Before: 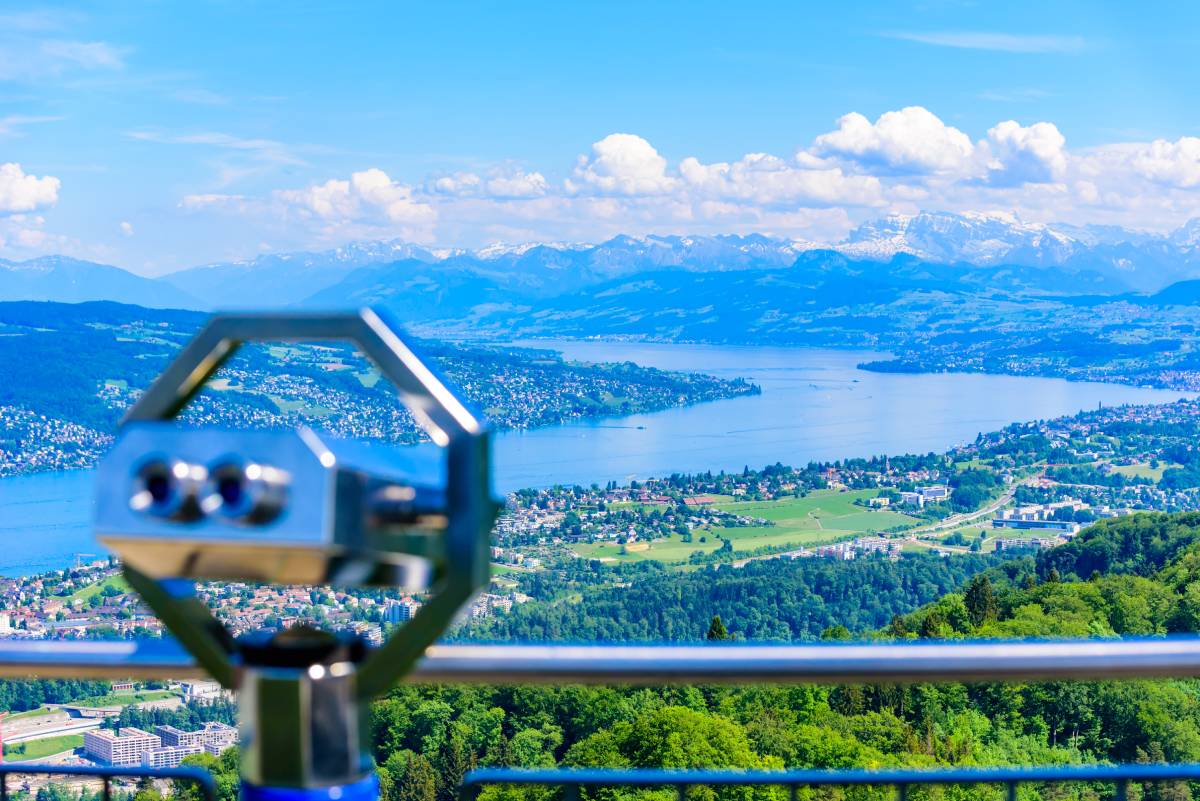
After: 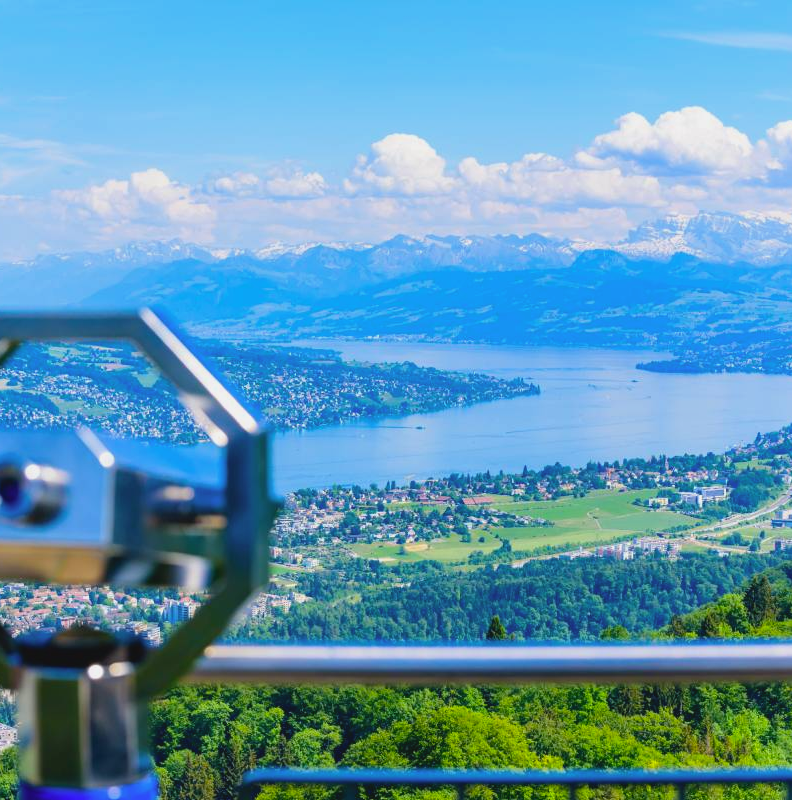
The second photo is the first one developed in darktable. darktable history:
color balance: output saturation 110%
crop and rotate: left 18.442%, right 15.508%
contrast brightness saturation: contrast -0.1, saturation -0.1
